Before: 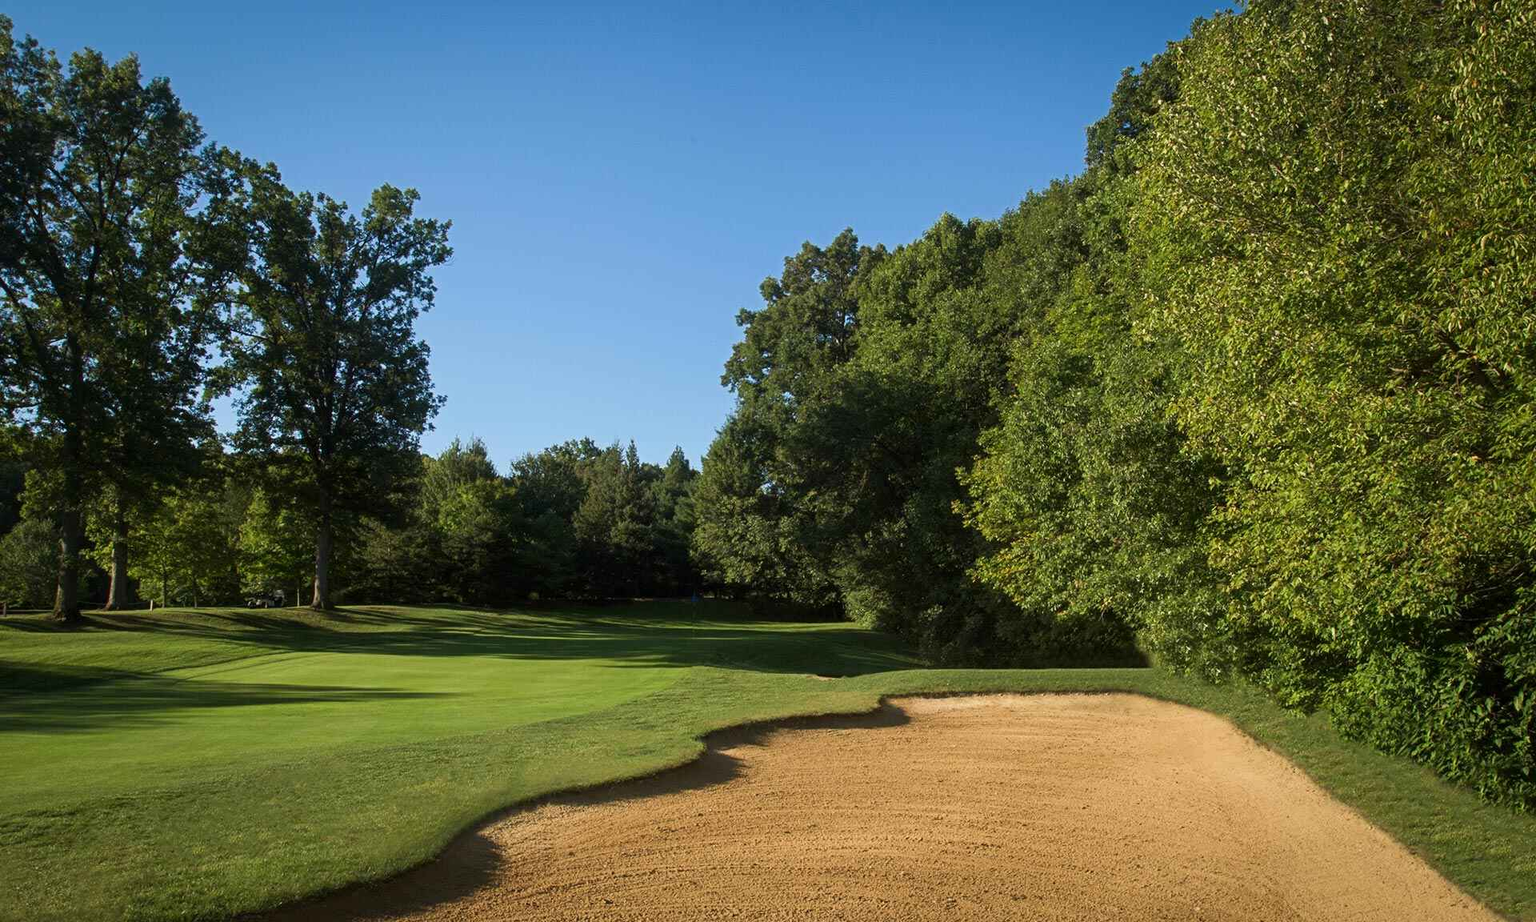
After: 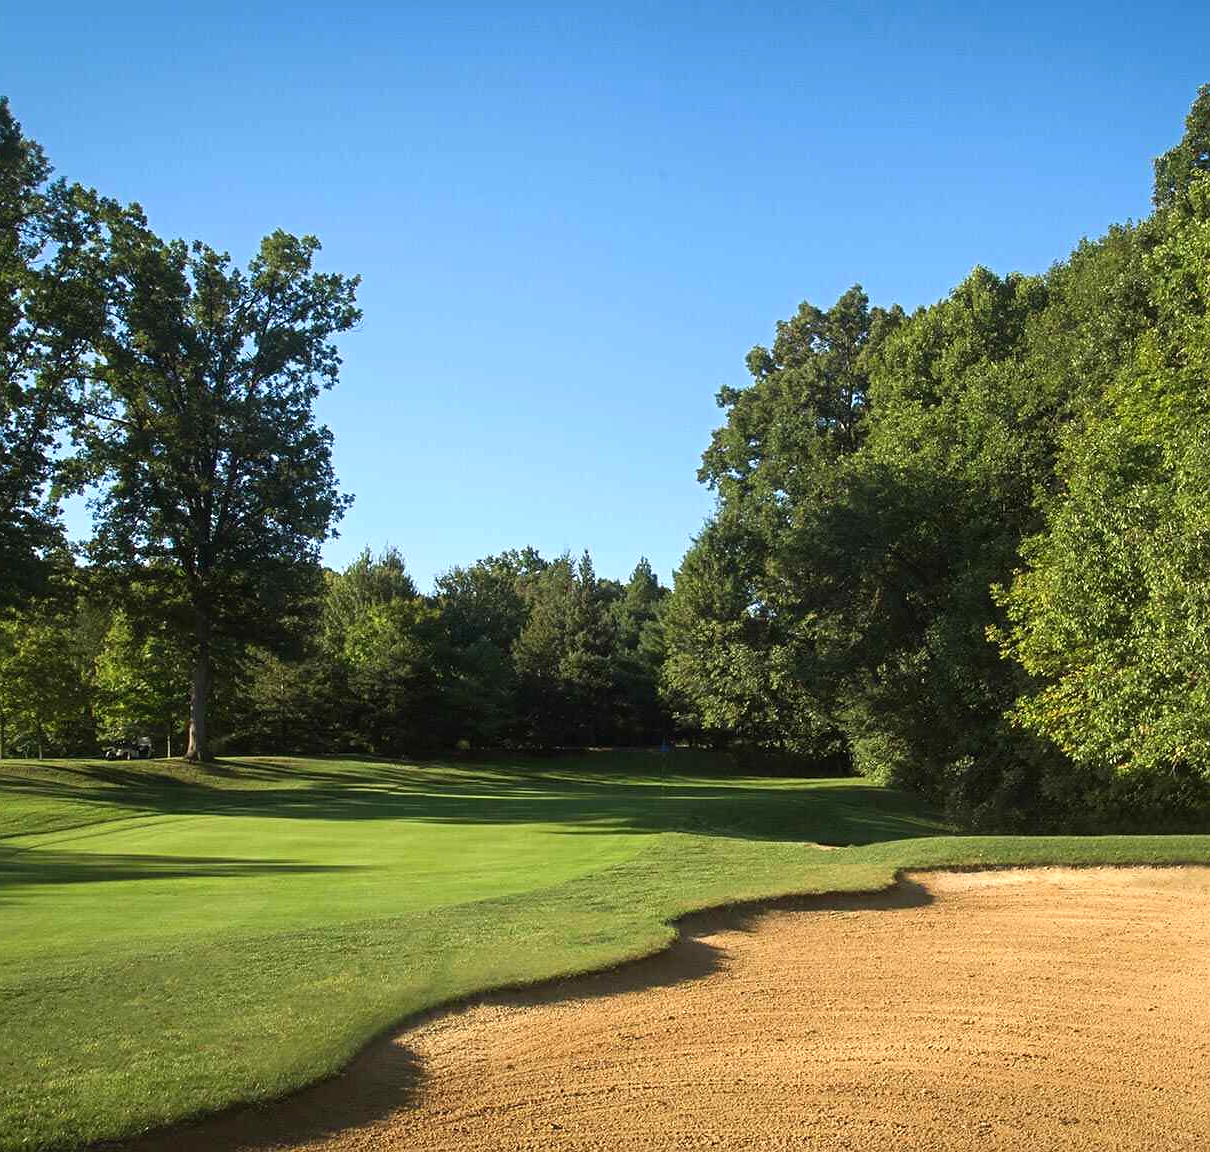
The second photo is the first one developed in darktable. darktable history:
sharpen: radius 0.996, threshold 1.085
exposure: black level correction -0.002, exposure 0.543 EV, compensate highlight preservation false
crop: left 10.625%, right 26.342%
